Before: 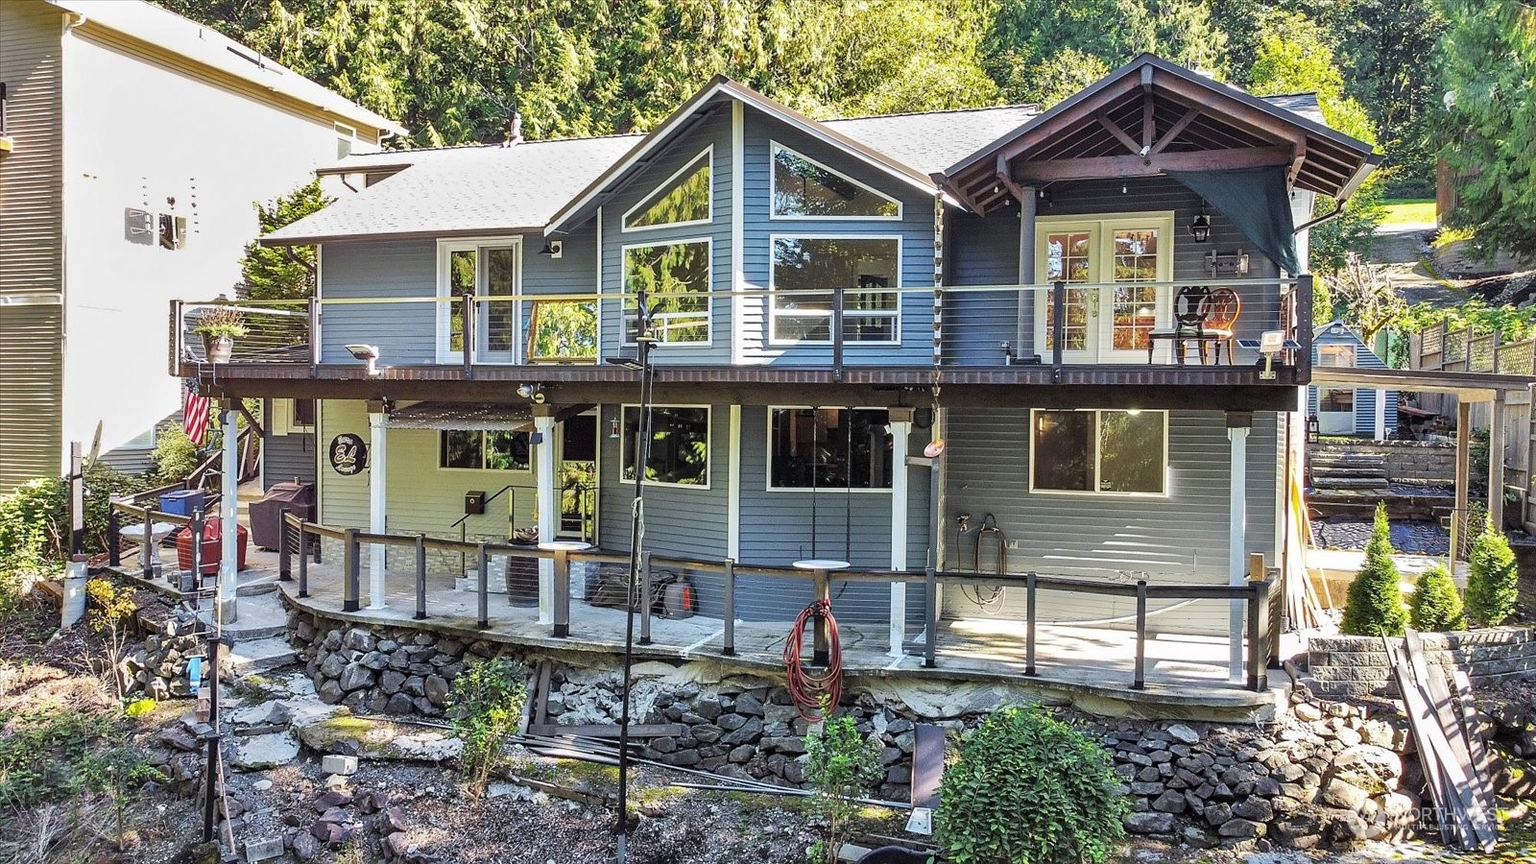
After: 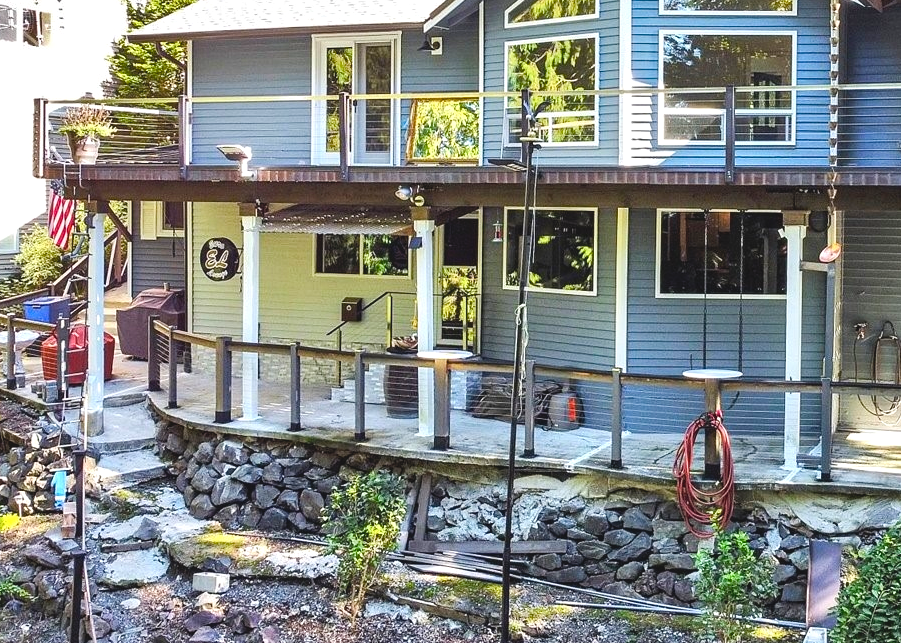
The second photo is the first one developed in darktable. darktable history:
crop: left 8.966%, top 23.852%, right 34.699%, bottom 4.703%
tone equalizer: -8 EV -0.417 EV, -7 EV -0.389 EV, -6 EV -0.333 EV, -5 EV -0.222 EV, -3 EV 0.222 EV, -2 EV 0.333 EV, -1 EV 0.389 EV, +0 EV 0.417 EV, edges refinement/feathering 500, mask exposure compensation -1.57 EV, preserve details no
contrast brightness saturation: contrast -0.1, brightness 0.05, saturation 0.08
color balance rgb: linear chroma grading › shadows 32%, linear chroma grading › global chroma -2%, linear chroma grading › mid-tones 4%, perceptual saturation grading › global saturation -2%, perceptual saturation grading › highlights -8%, perceptual saturation grading › mid-tones 8%, perceptual saturation grading › shadows 4%, perceptual brilliance grading › highlights 8%, perceptual brilliance grading › mid-tones 4%, perceptual brilliance grading › shadows 2%, global vibrance 16%, saturation formula JzAzBz (2021)
